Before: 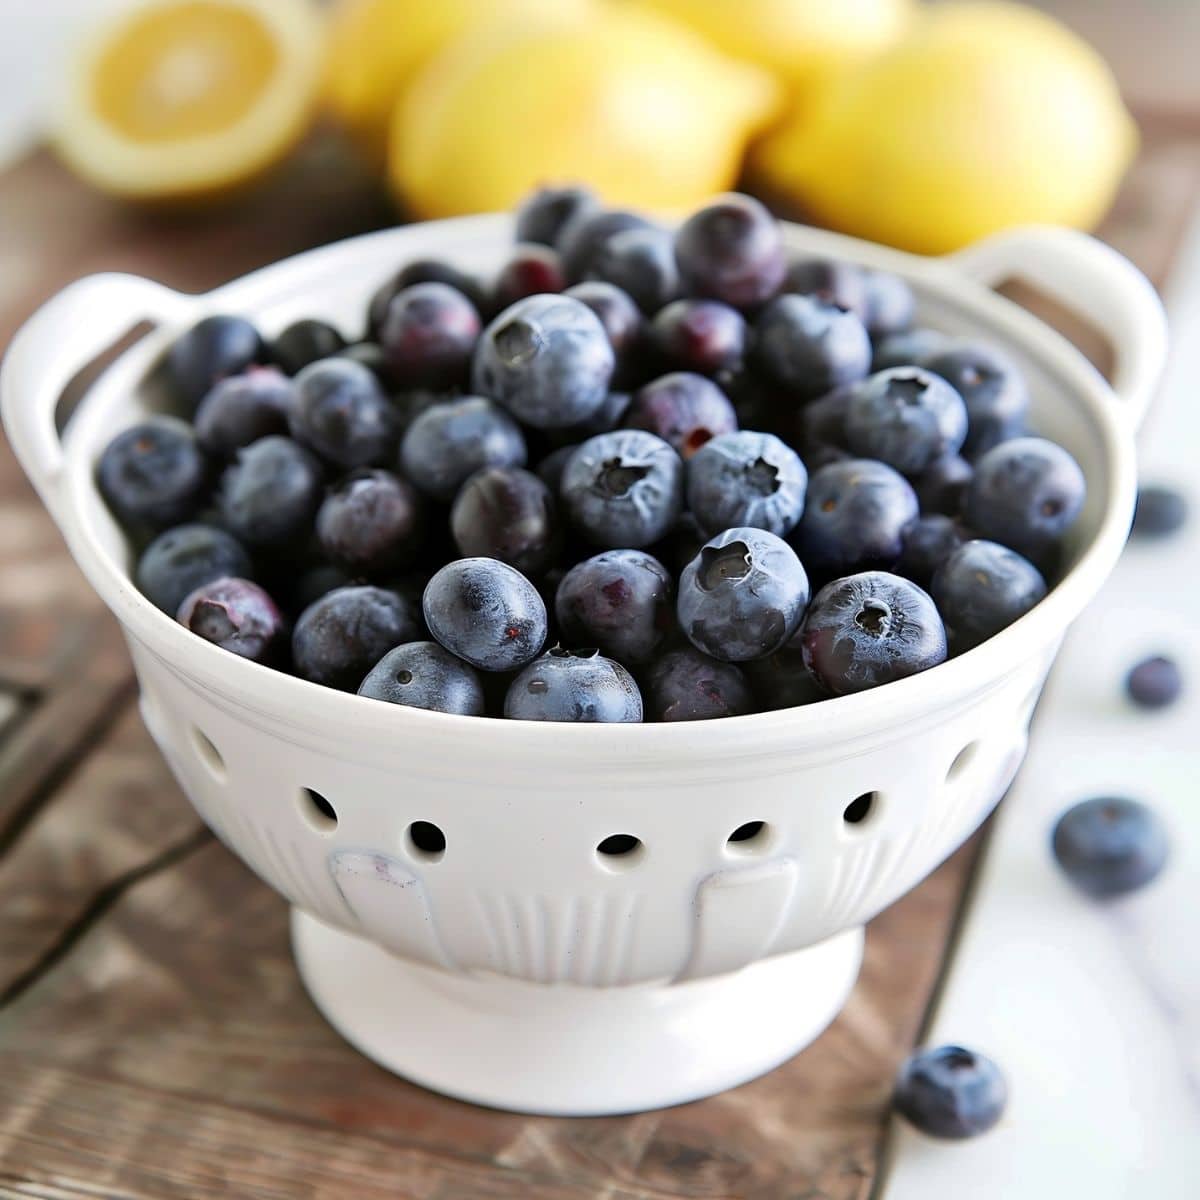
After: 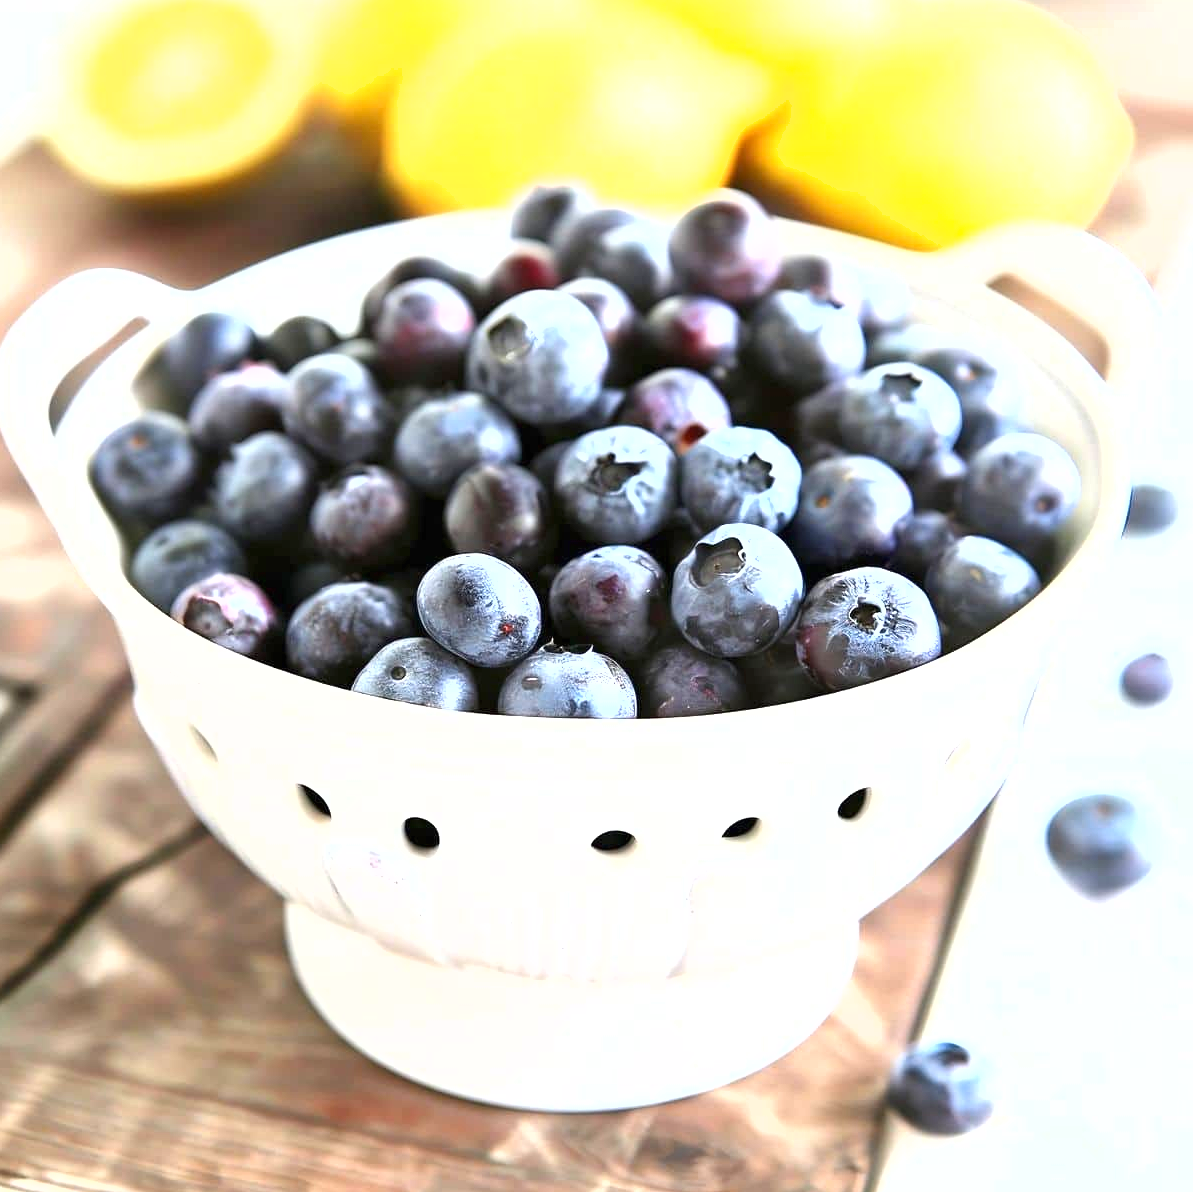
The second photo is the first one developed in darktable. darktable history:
exposure: black level correction 0, exposure 1.391 EV, compensate exposure bias true, compensate highlight preservation false
shadows and highlights: shadows 3.19, highlights -18.18, highlights color adjustment 73.65%, soften with gaussian
crop and rotate: left 0.522%, top 0.397%, bottom 0.254%
